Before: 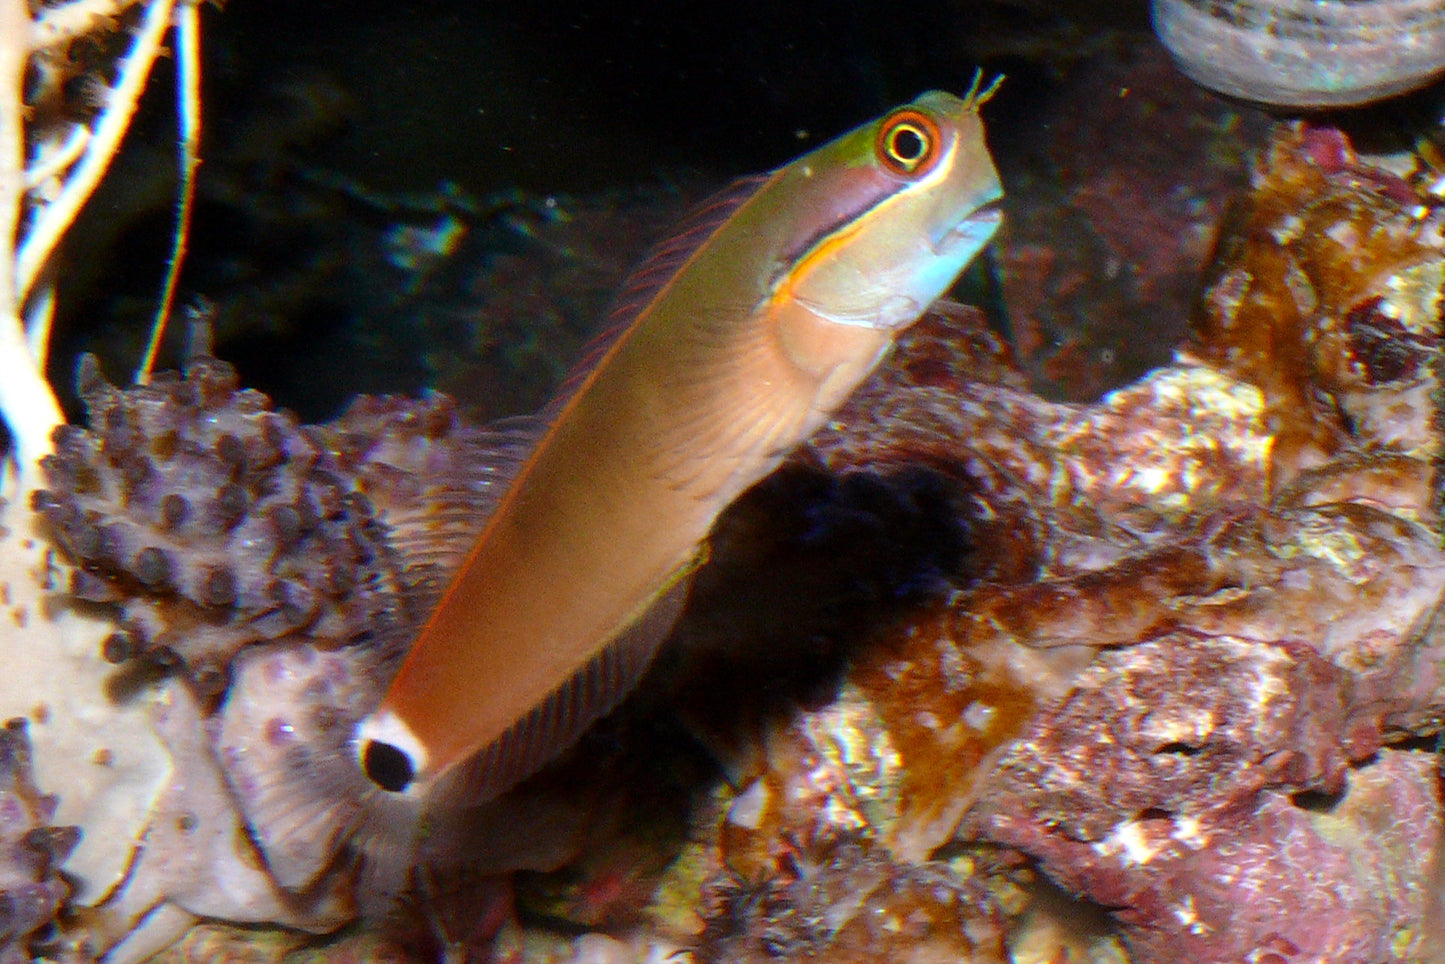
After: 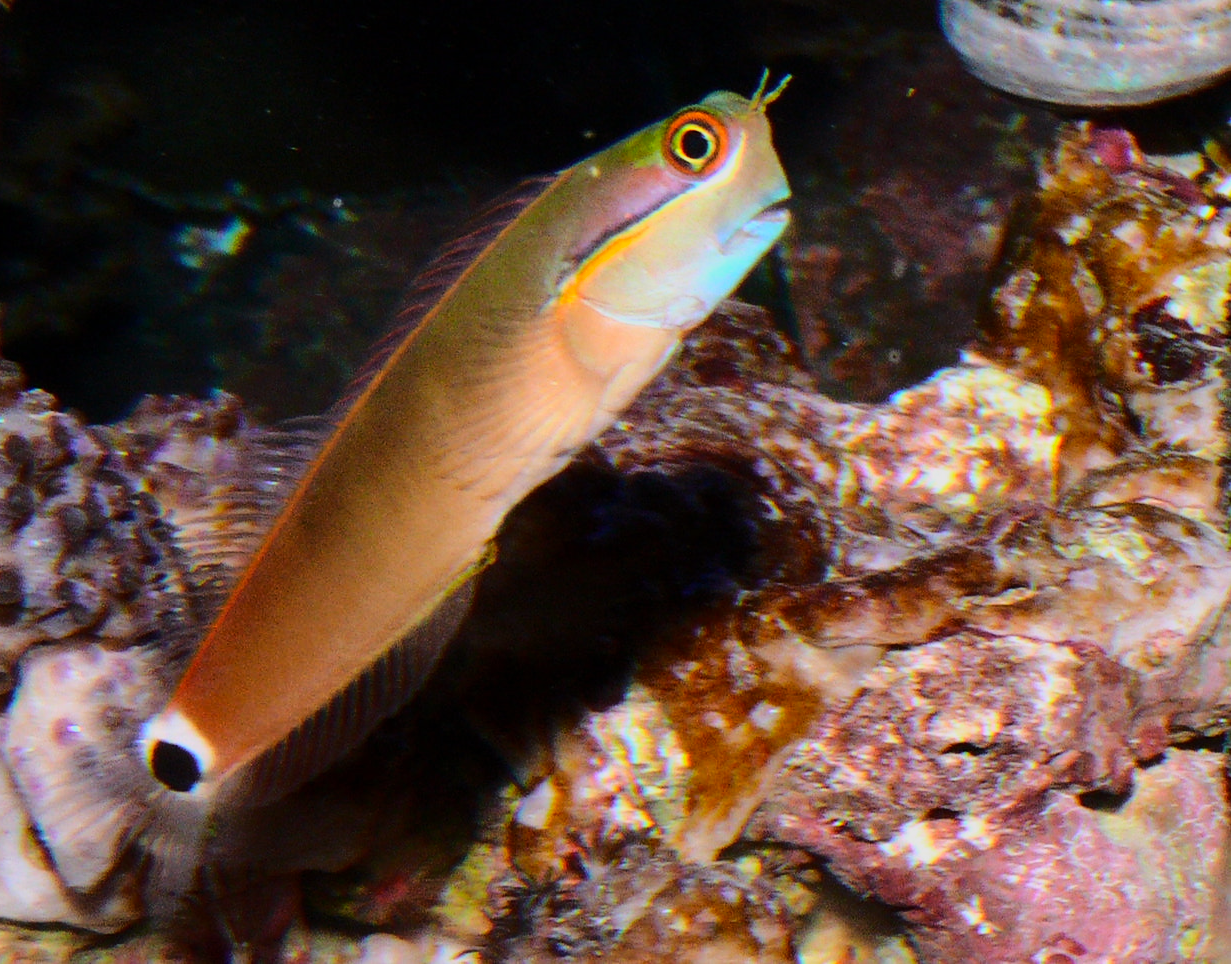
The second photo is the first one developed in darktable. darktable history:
crop and rotate: left 14.756%
base curve: curves: ch0 [(0, 0) (0.036, 0.025) (0.121, 0.166) (0.206, 0.329) (0.605, 0.79) (1, 1)]
shadows and highlights: radius 121, shadows 21.75, white point adjustment -9.61, highlights -12.75, soften with gaussian
